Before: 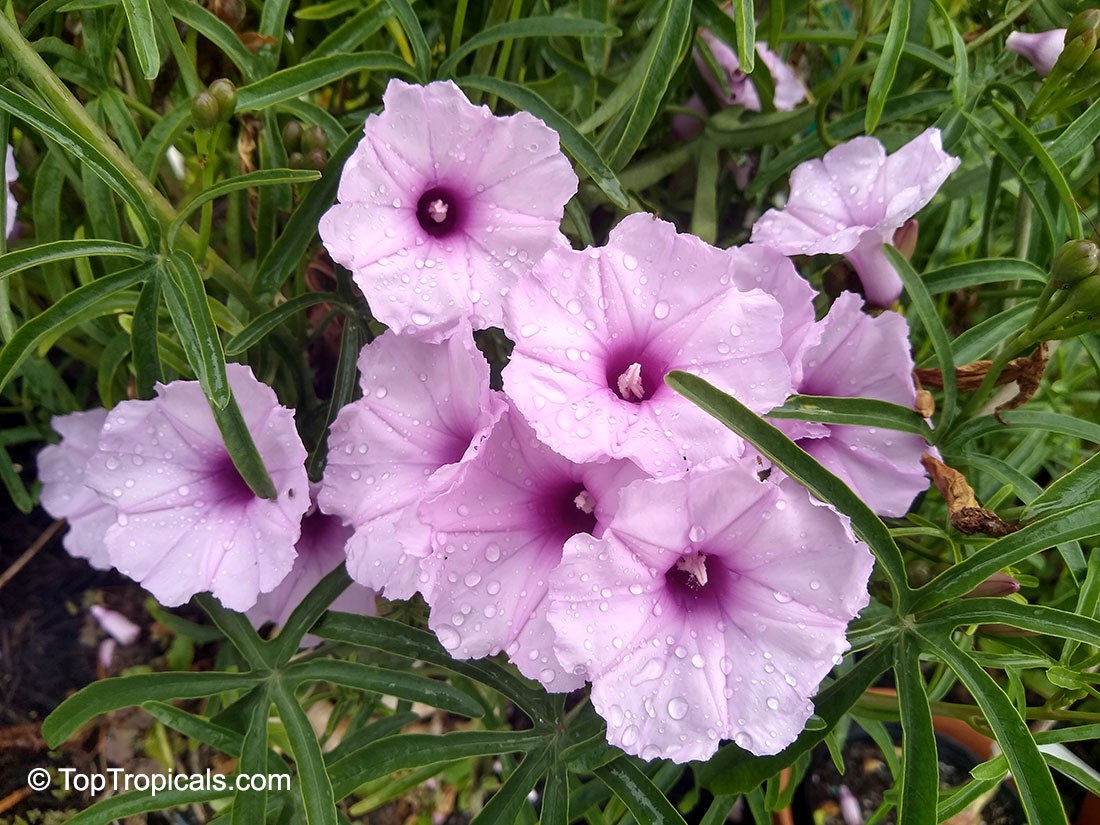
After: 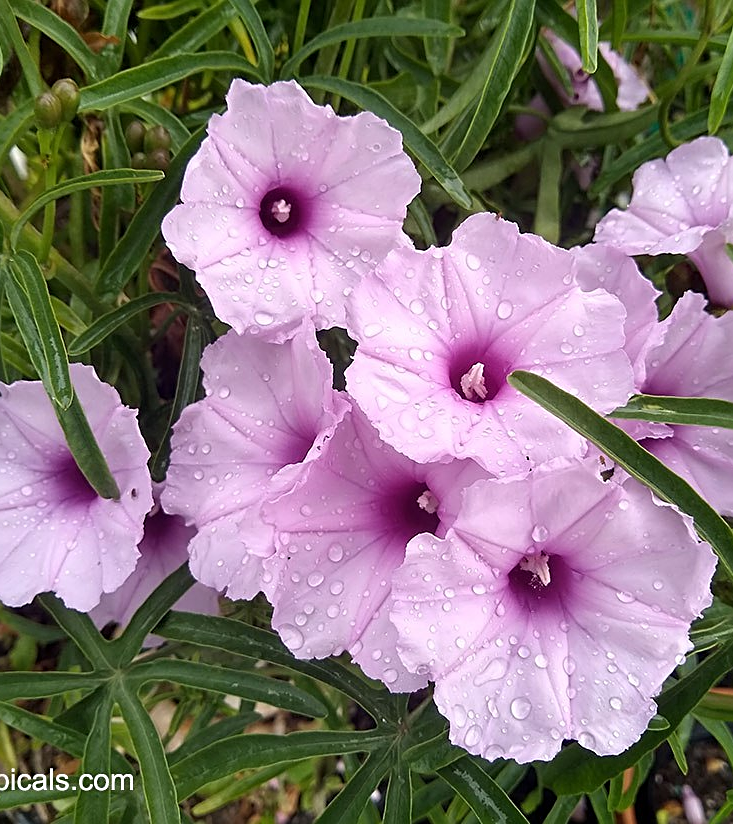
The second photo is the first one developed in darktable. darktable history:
crop and rotate: left 14.347%, right 18.943%
sharpen: on, module defaults
